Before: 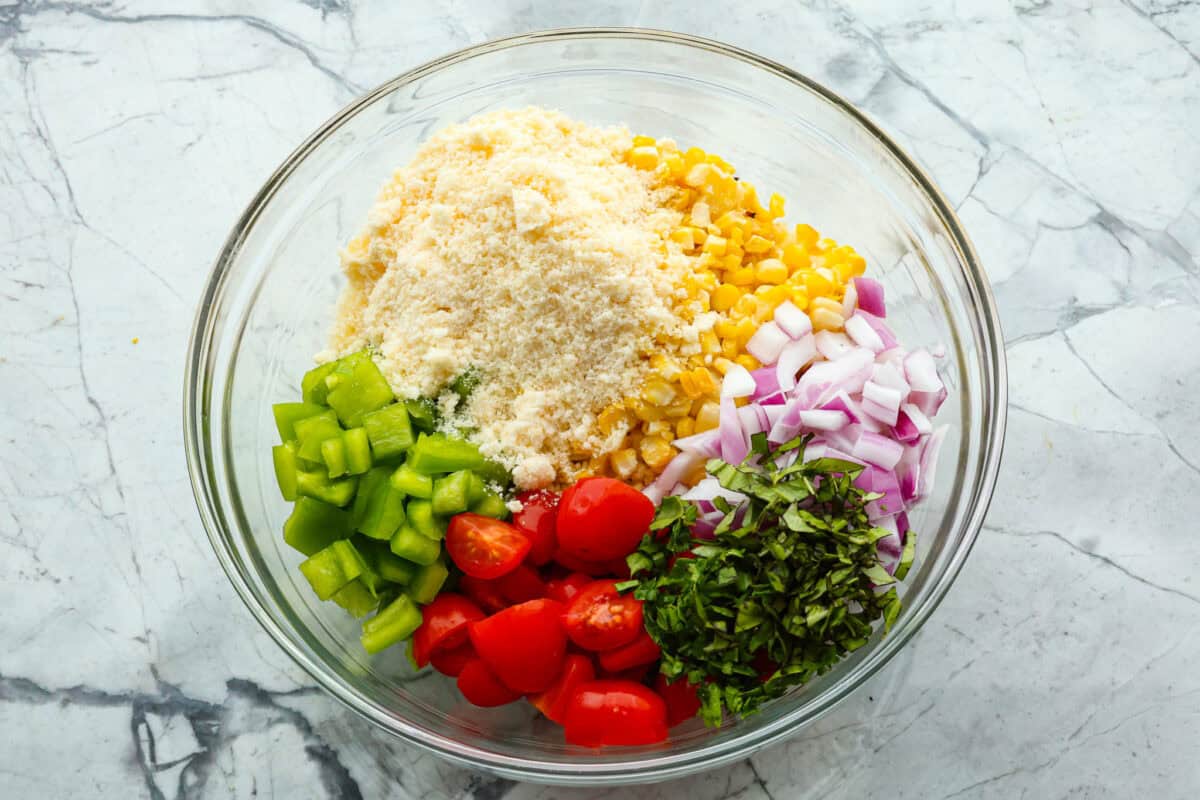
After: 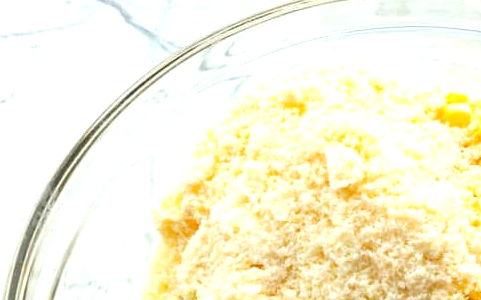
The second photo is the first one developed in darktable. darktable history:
exposure: black level correction 0, exposure 0.498 EV, compensate highlight preservation false
crop: left 15.613%, top 5.428%, right 44.3%, bottom 56.984%
color zones: curves: ch1 [(0.25, 0.5) (0.747, 0.71)]
